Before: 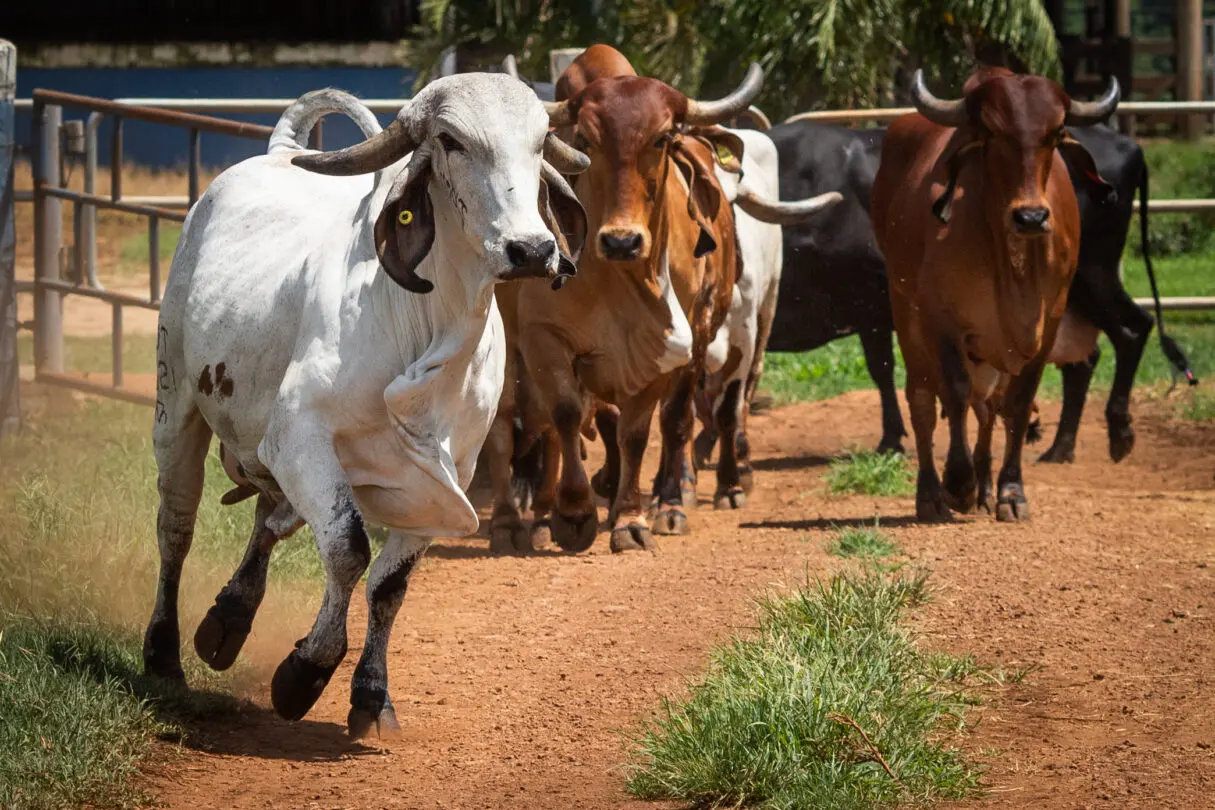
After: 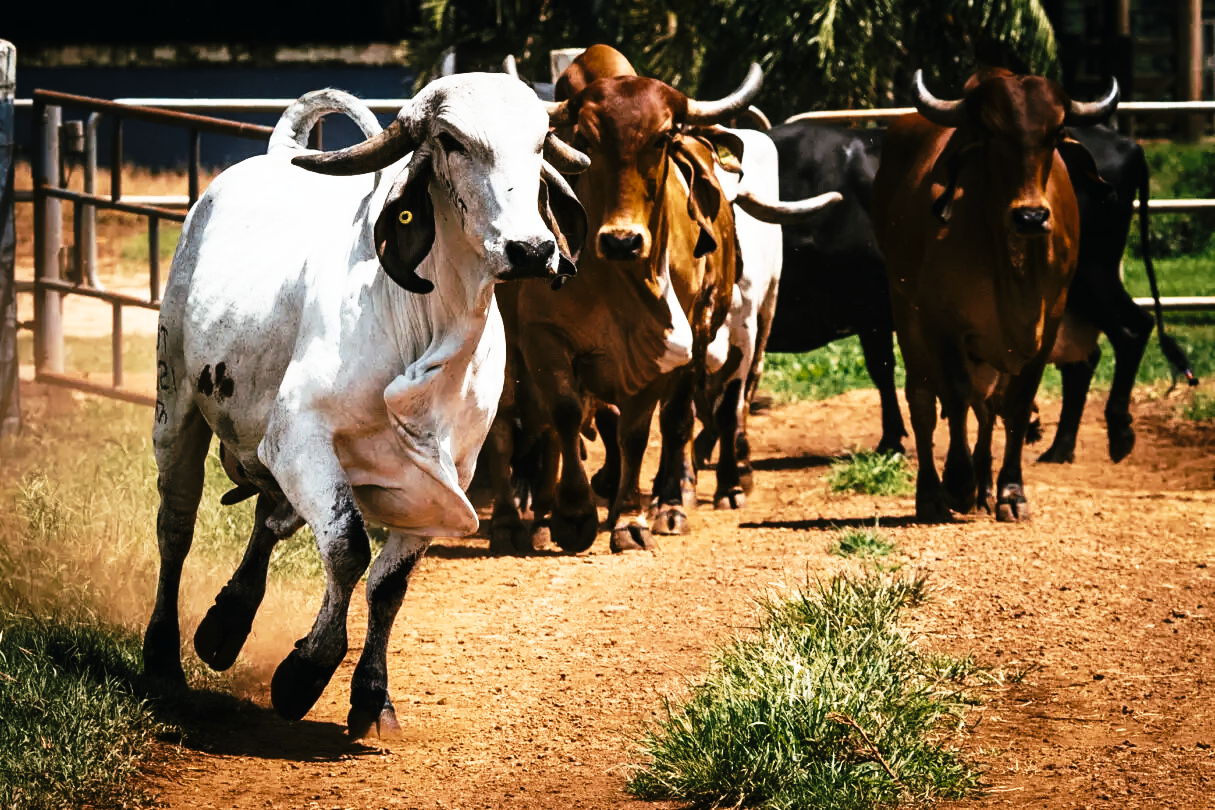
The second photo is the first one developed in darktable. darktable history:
tone curve: curves: ch0 [(0, 0) (0.003, 0.005) (0.011, 0.008) (0.025, 0.013) (0.044, 0.017) (0.069, 0.022) (0.1, 0.029) (0.136, 0.038) (0.177, 0.053) (0.224, 0.081) (0.277, 0.128) (0.335, 0.214) (0.399, 0.343) (0.468, 0.478) (0.543, 0.641) (0.623, 0.798) (0.709, 0.911) (0.801, 0.971) (0.898, 0.99) (1, 1)], preserve colors none
color look up table: target L [98.72, 84.62, 65.23, 78.75, 53.81, 69.77, 62.44, 45.18, 63.46, 43.43, 42.1, 30.7, 25.41, 3.5, 200.02, 73.68, 66.37, 53.25, 45.67, 47.93, 41.11, 45.41, 34.67, 29.05, 16.07, 85.19, 70.69, 68.59, 49.55, 54.84, 49.67, 50.99, 51.7, 44.21, 40.81, 39.97, 37.81, 32.81, 33.11, 33.44, 7.82, 18.22, 70, 53.28, 65.04, 52.02, 49.8, 43.79, 29.67], target a [0.163, -1.028, 2.335, -15.92, -15.08, -1.296, -19.44, -22.27, -4.96, -17.97, -13.55, -10.49, -20.34, -4.606, 0, 10.27, 7.437, 15.85, 33.28, 6.491, 28.87, 10.43, 20.07, 18.62, -0.422, 3.883, 17.06, -6.63, 34.93, 26.04, 31.53, 20.48, 1.731, 37.27, 25.21, -4.109, 15.06, 26.68, -0.273, -0.62, 13.5, -2.553, -20.45, -14.2, -10.63, -13.1, -13.09, -8.923, -5.804], target b [7.252, 20.26, 41.4, -10.54, -9.426, 39.49, 9.241, 17.76, 21.7, 6.616, -2.076, 15.7, 10.02, -1.29, 0, 6.81, 33.78, 33.31, -1.824, 28.42, 31.02, 17.26, 34.9, 33.59, 6.924, -2.53, -14.93, -15.59, -24.06, -21.06, -15.57, -4.434, -11.99, -25.29, -30.7, -17.08, -24.19, -10.53, -16.66, -16.15, -10.87, -19.67, -17.39, -10.5, -4.844, -11.51, -10.79, -5.534, -9.574], num patches 49
